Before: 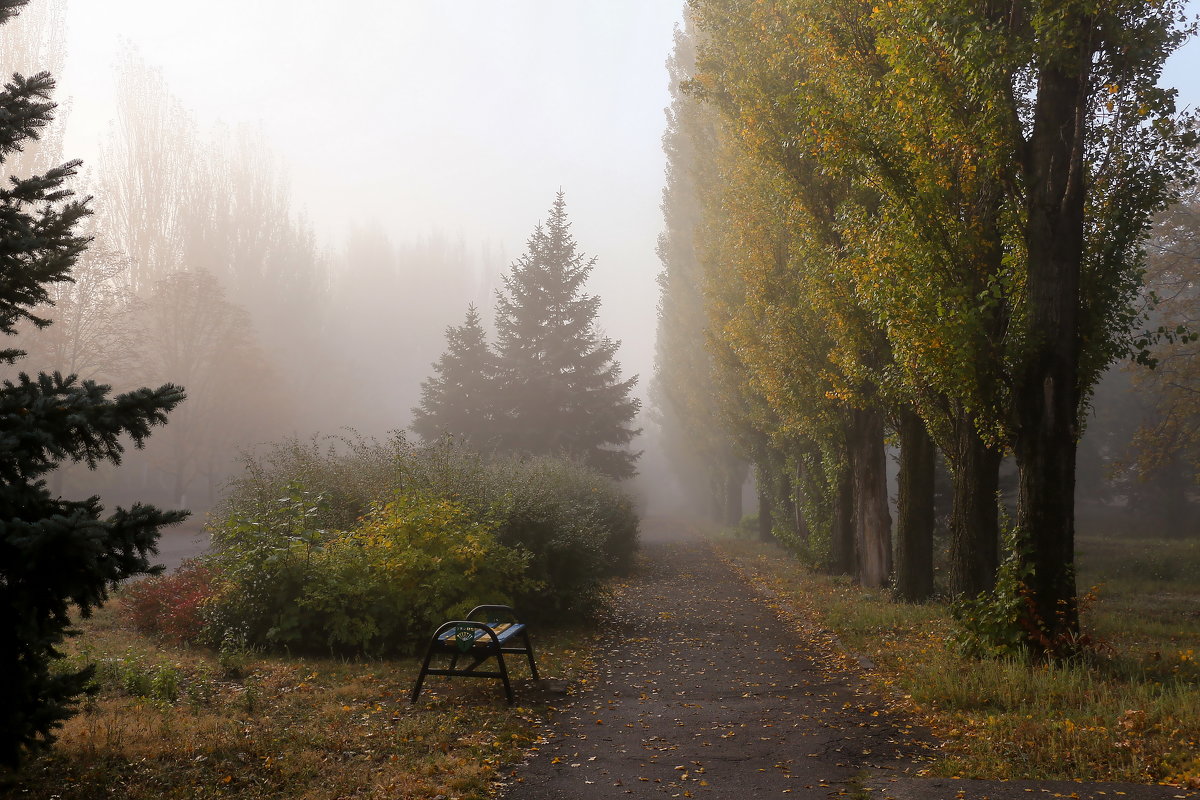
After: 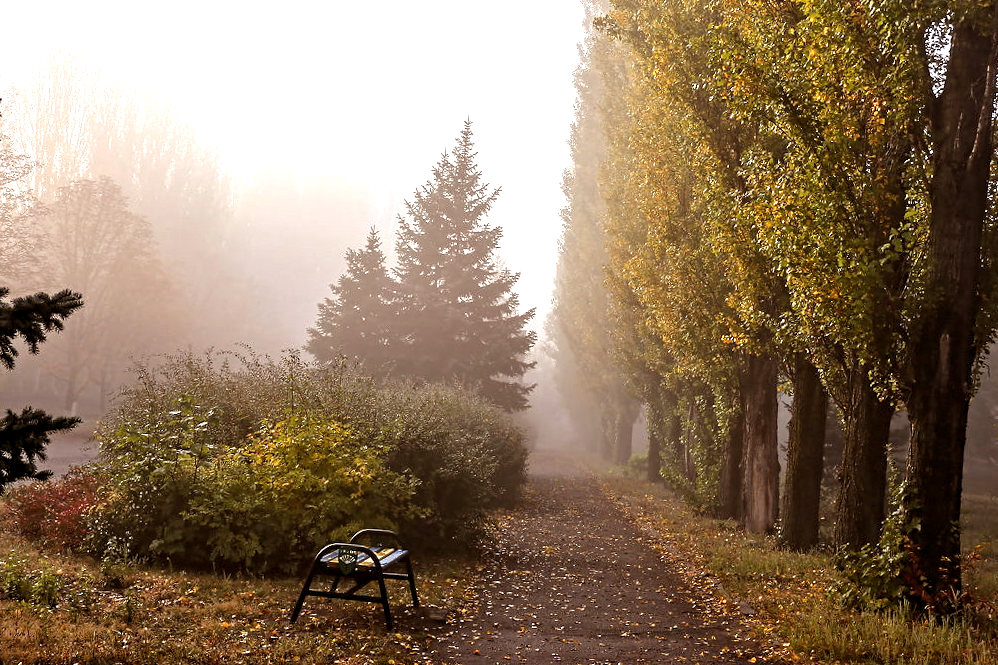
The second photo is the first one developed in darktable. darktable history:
rgb levels: mode RGB, independent channels, levels [[0, 0.5, 1], [0, 0.521, 1], [0, 0.536, 1]]
contrast equalizer: octaves 7, y [[0.5, 0.542, 0.583, 0.625, 0.667, 0.708], [0.5 ×6], [0.5 ×6], [0 ×6], [0 ×6]]
exposure: exposure 0.6 EV, compensate highlight preservation false
crop and rotate: angle -3.27°, left 5.211%, top 5.211%, right 4.607%, bottom 4.607%
